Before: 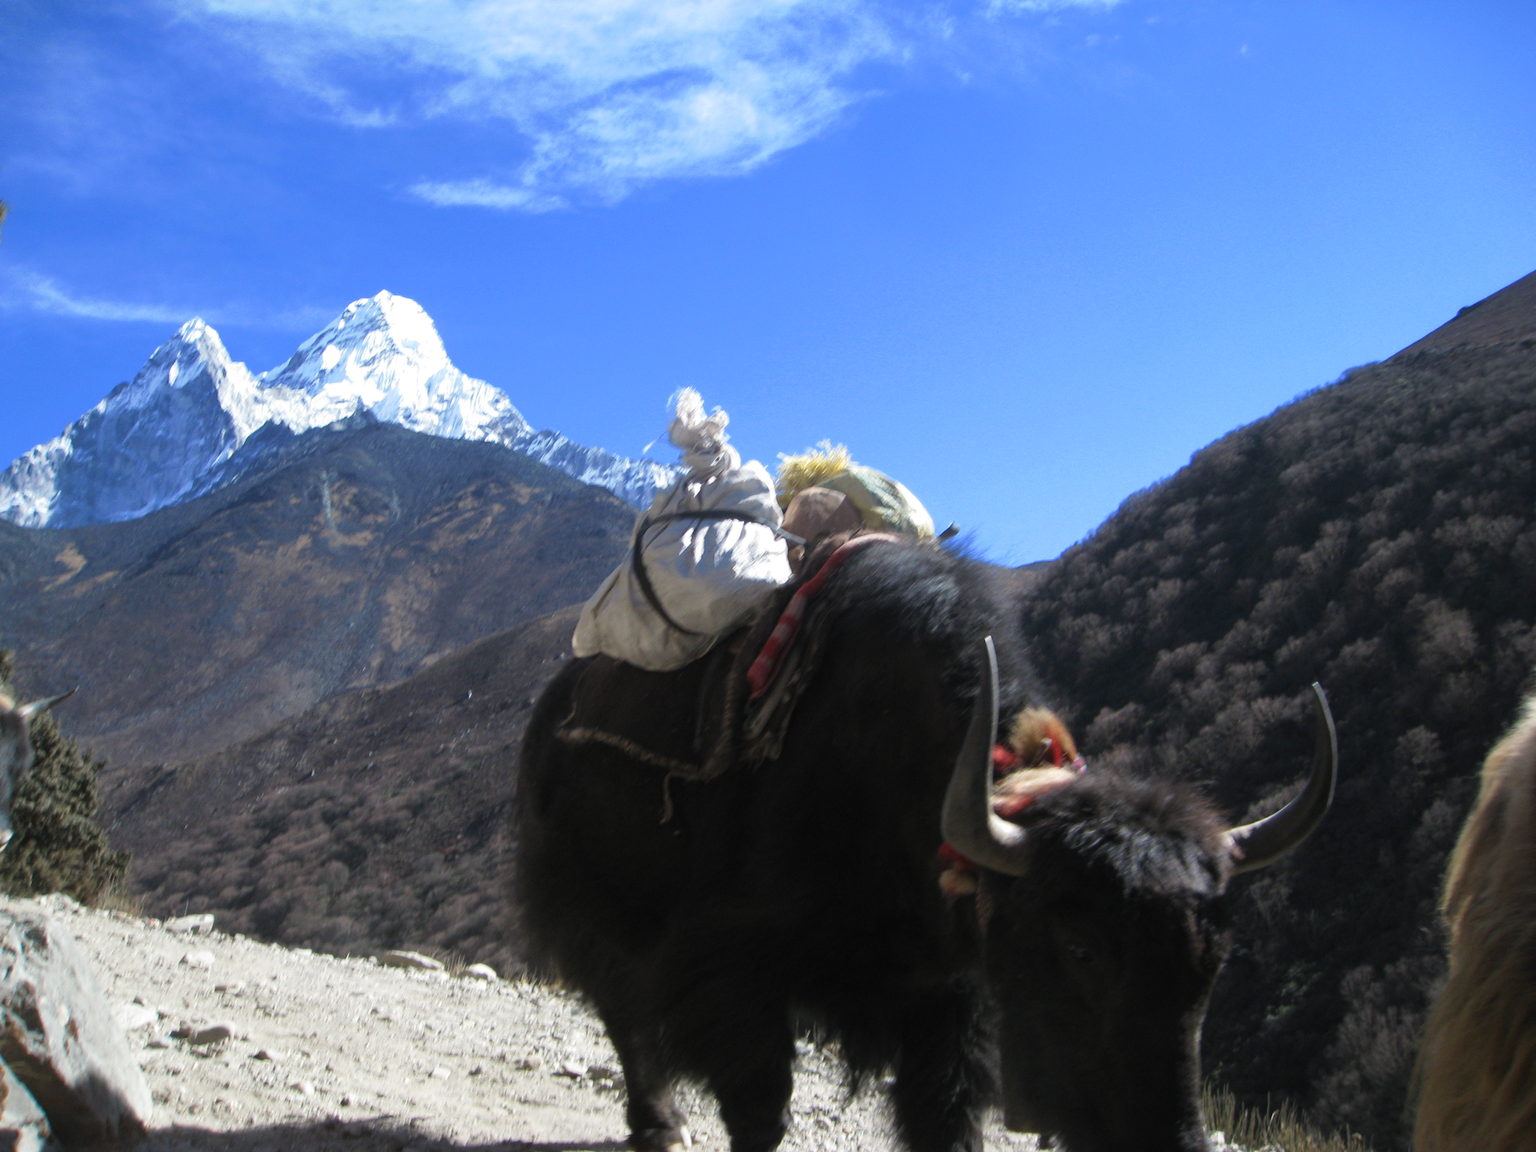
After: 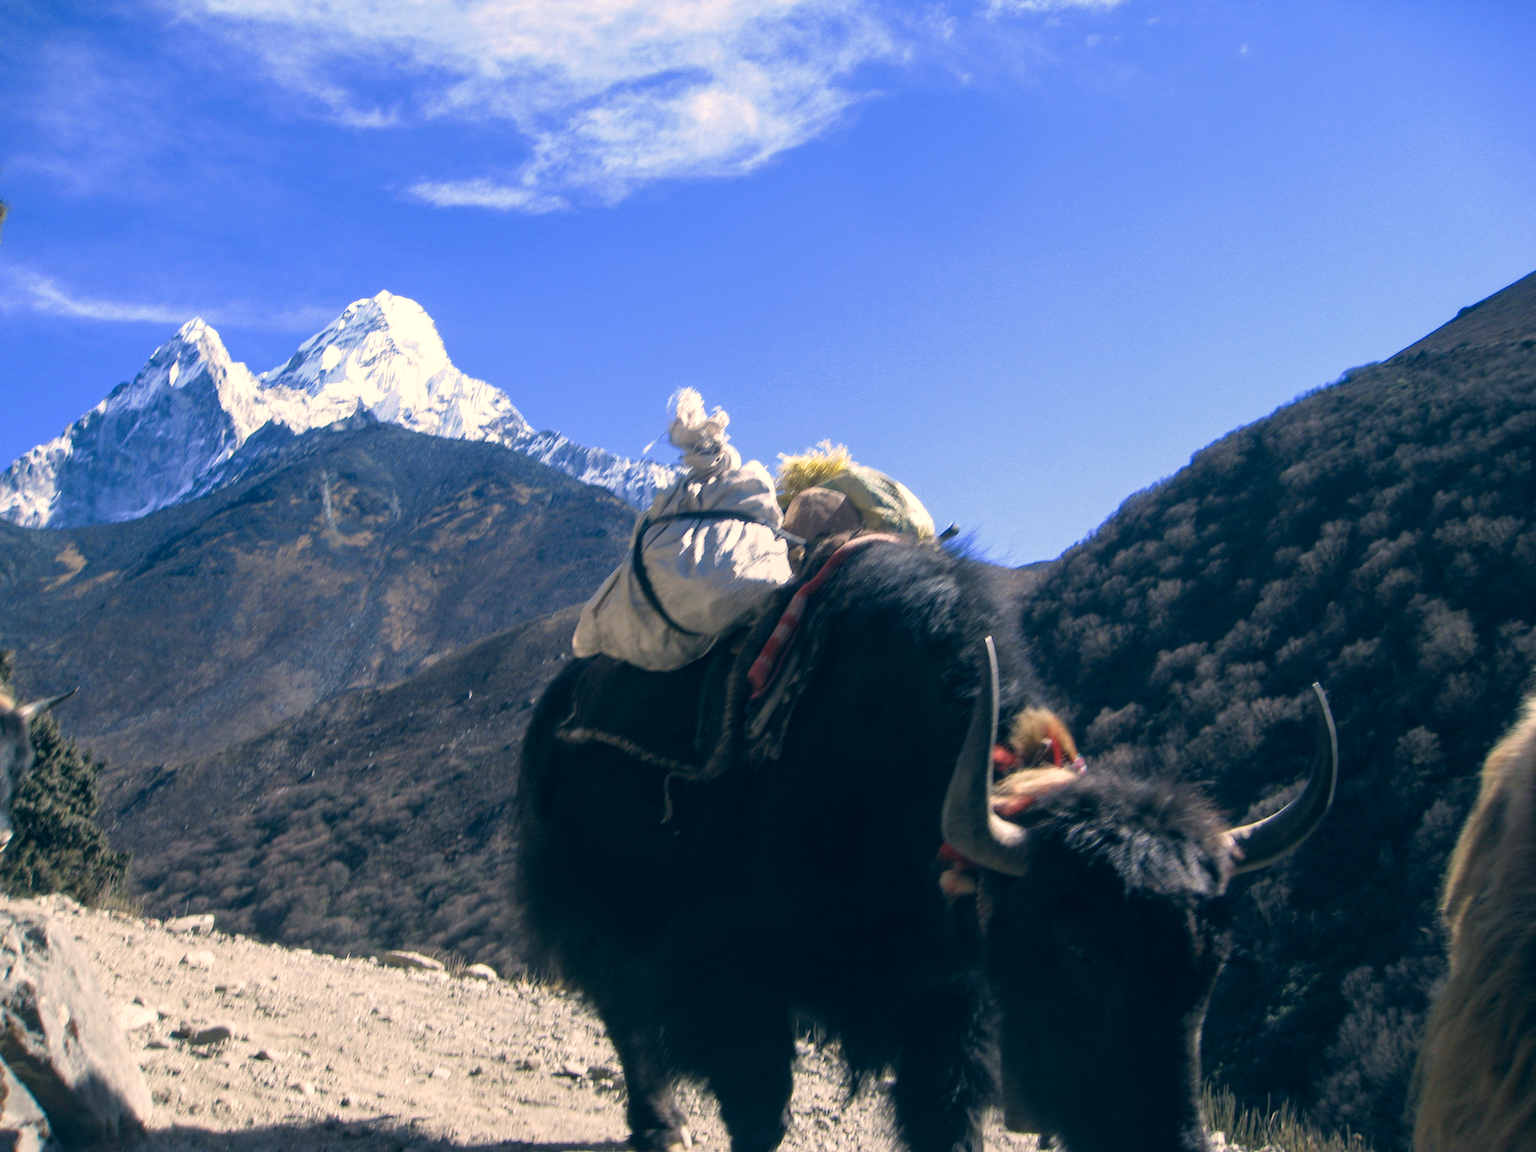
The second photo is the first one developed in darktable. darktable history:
local contrast: on, module defaults
color correction: highlights a* 10.29, highlights b* 14.28, shadows a* -9.54, shadows b* -15.08
